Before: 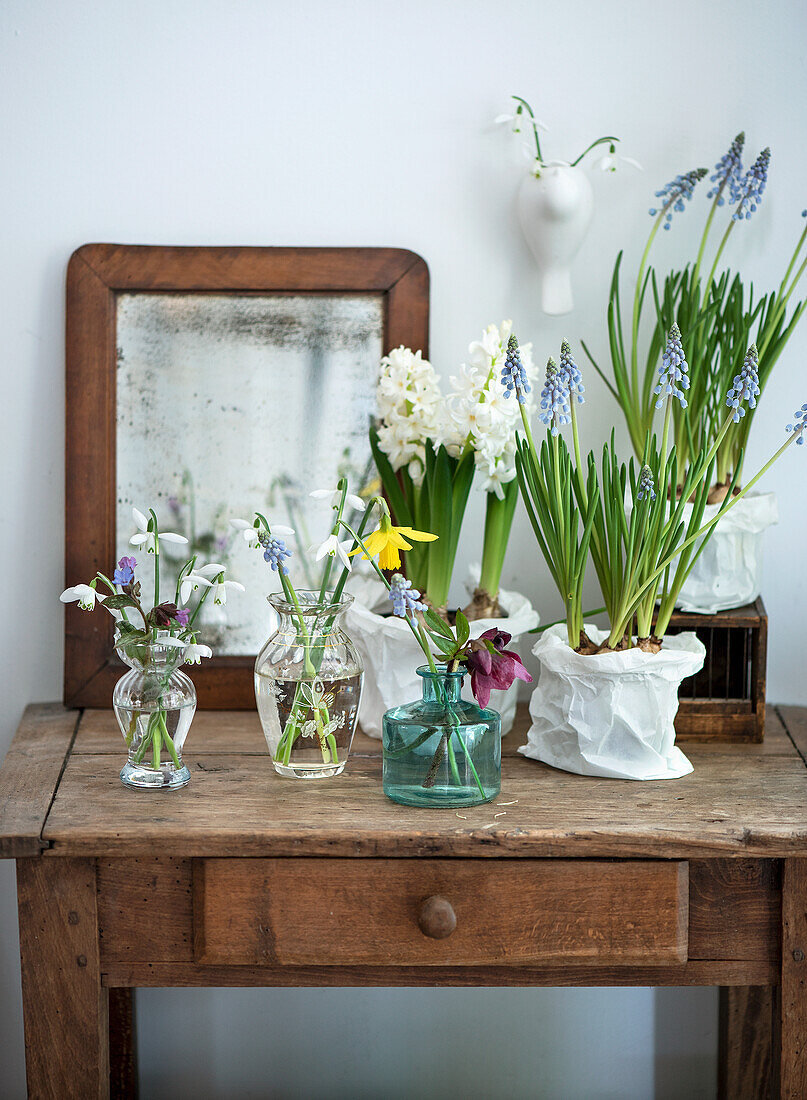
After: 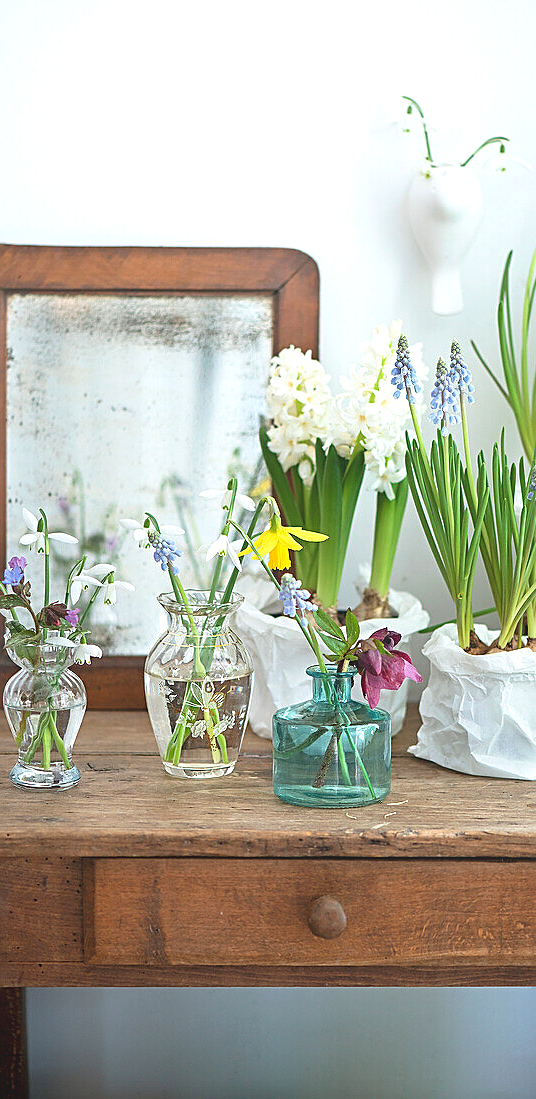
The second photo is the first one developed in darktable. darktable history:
crop and rotate: left 13.738%, right 19.757%
sharpen: on, module defaults
exposure: exposure 0.558 EV, compensate highlight preservation false
local contrast: detail 71%
